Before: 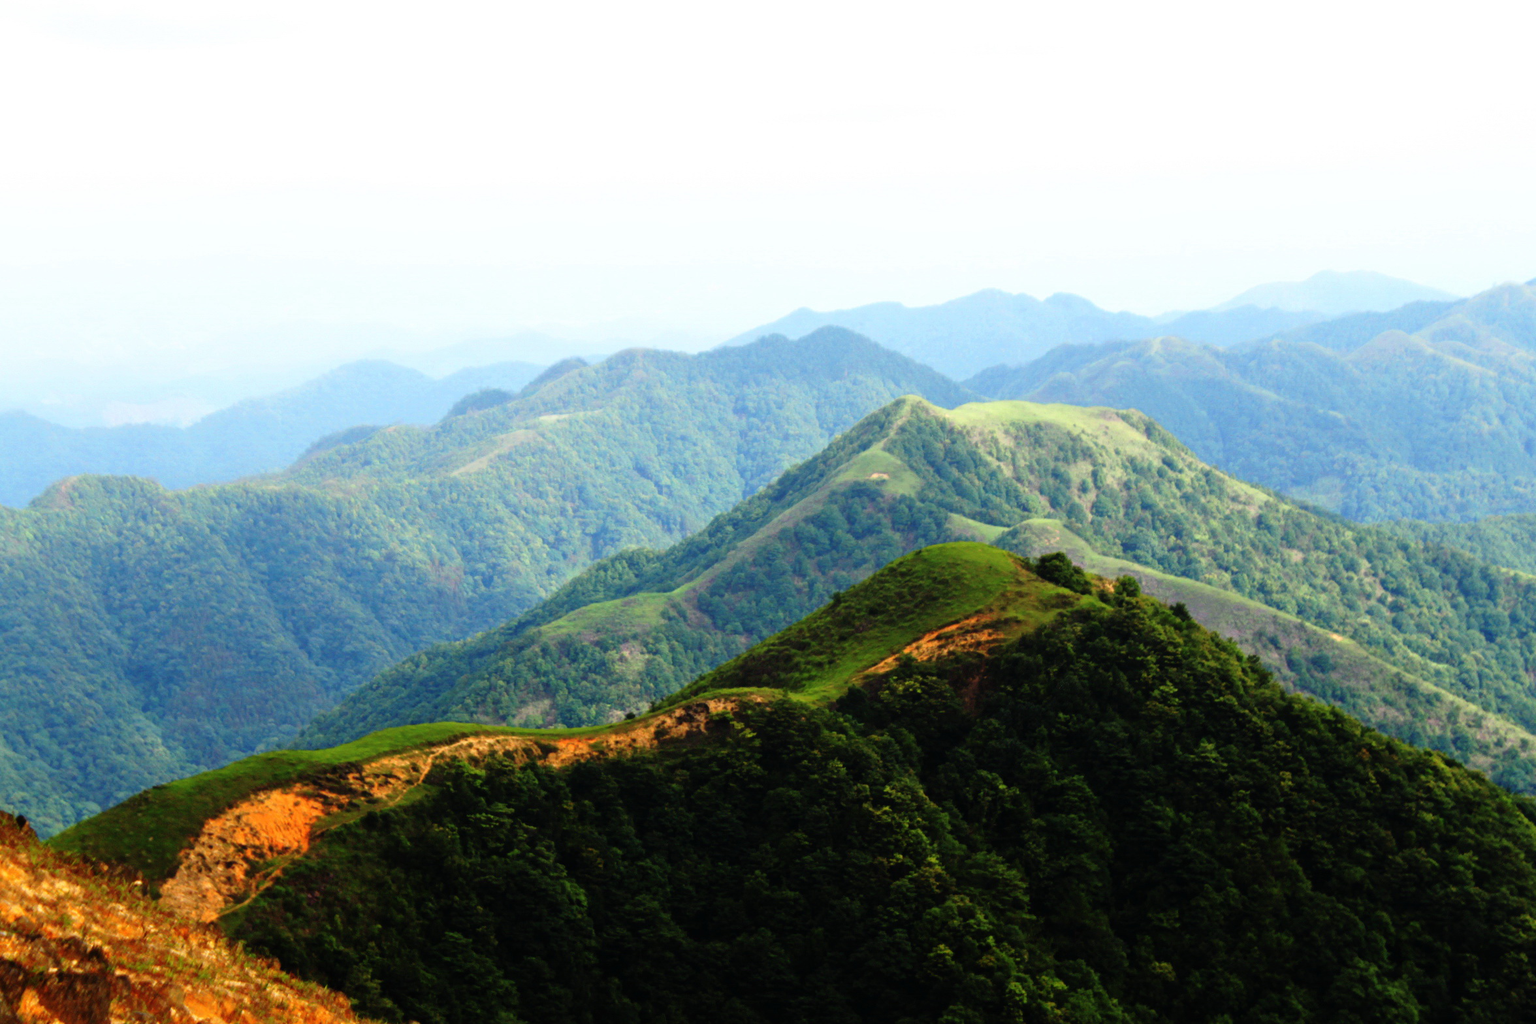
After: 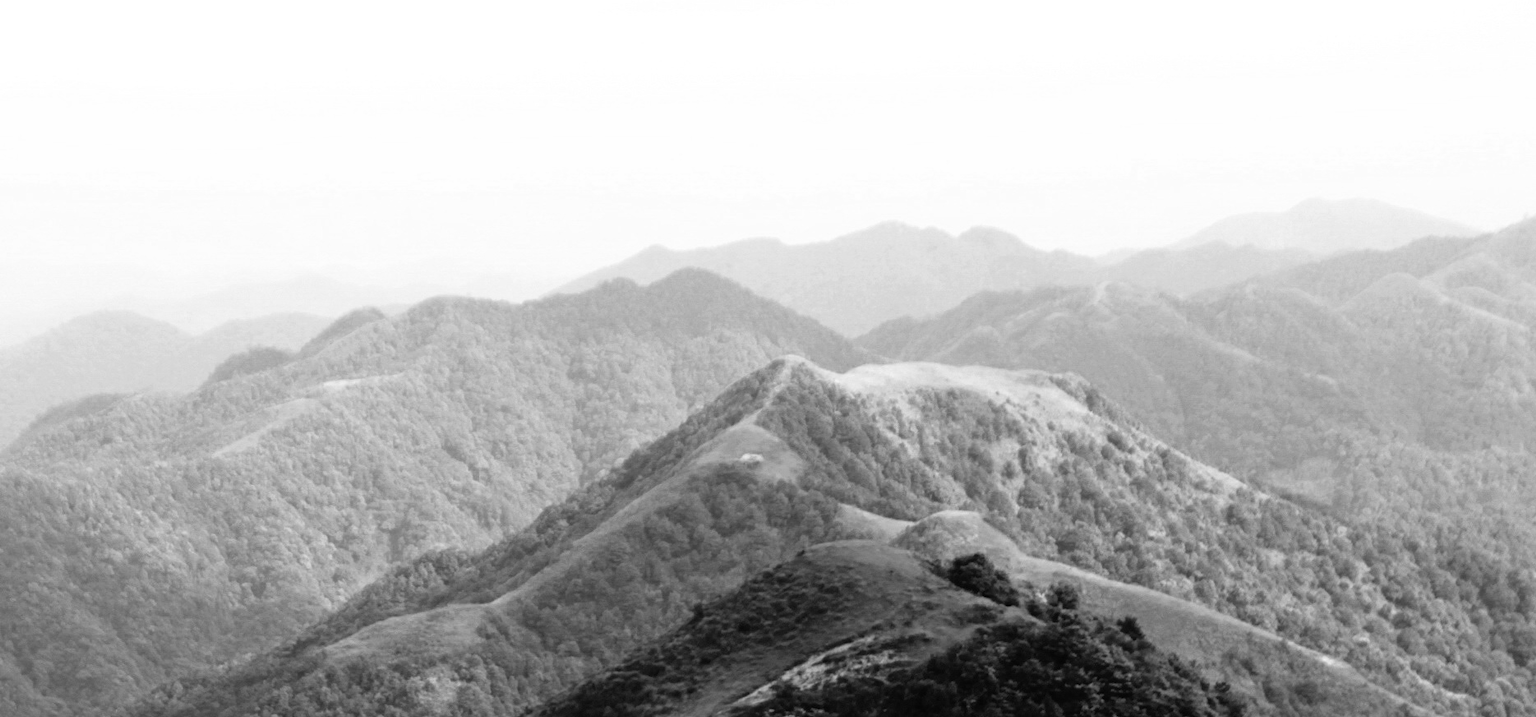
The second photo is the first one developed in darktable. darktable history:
monochrome: on, module defaults
crop: left 18.38%, top 11.092%, right 2.134%, bottom 33.217%
